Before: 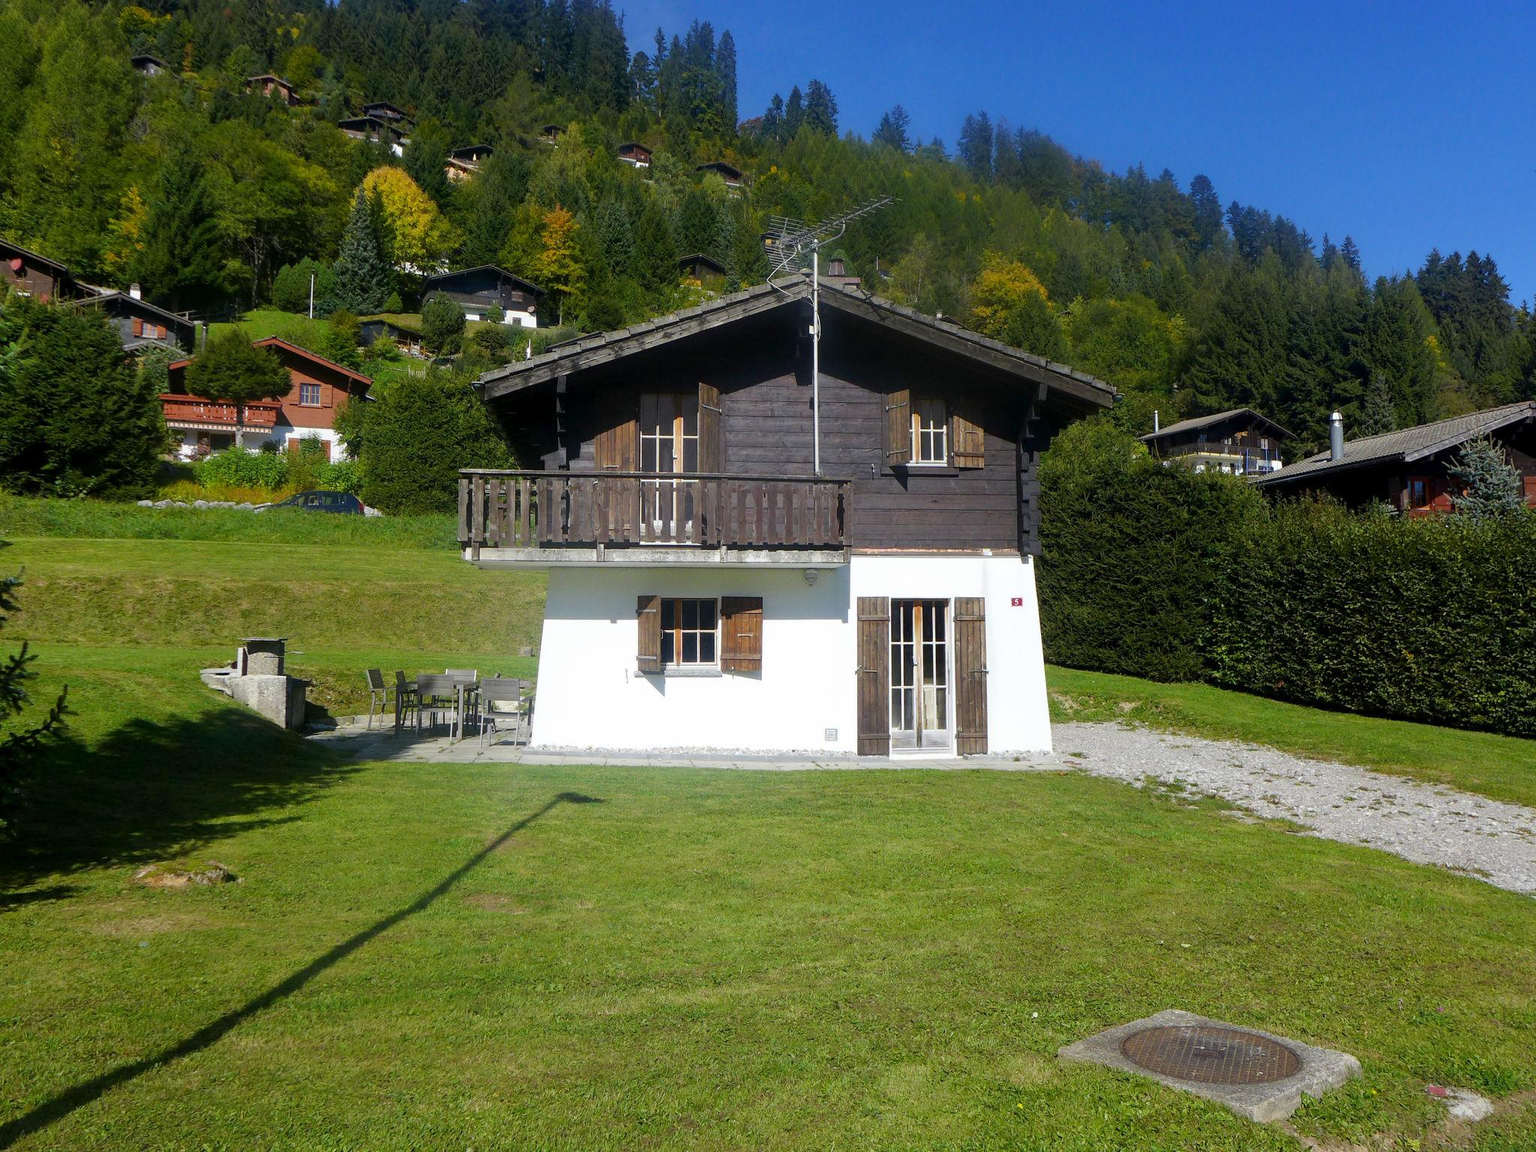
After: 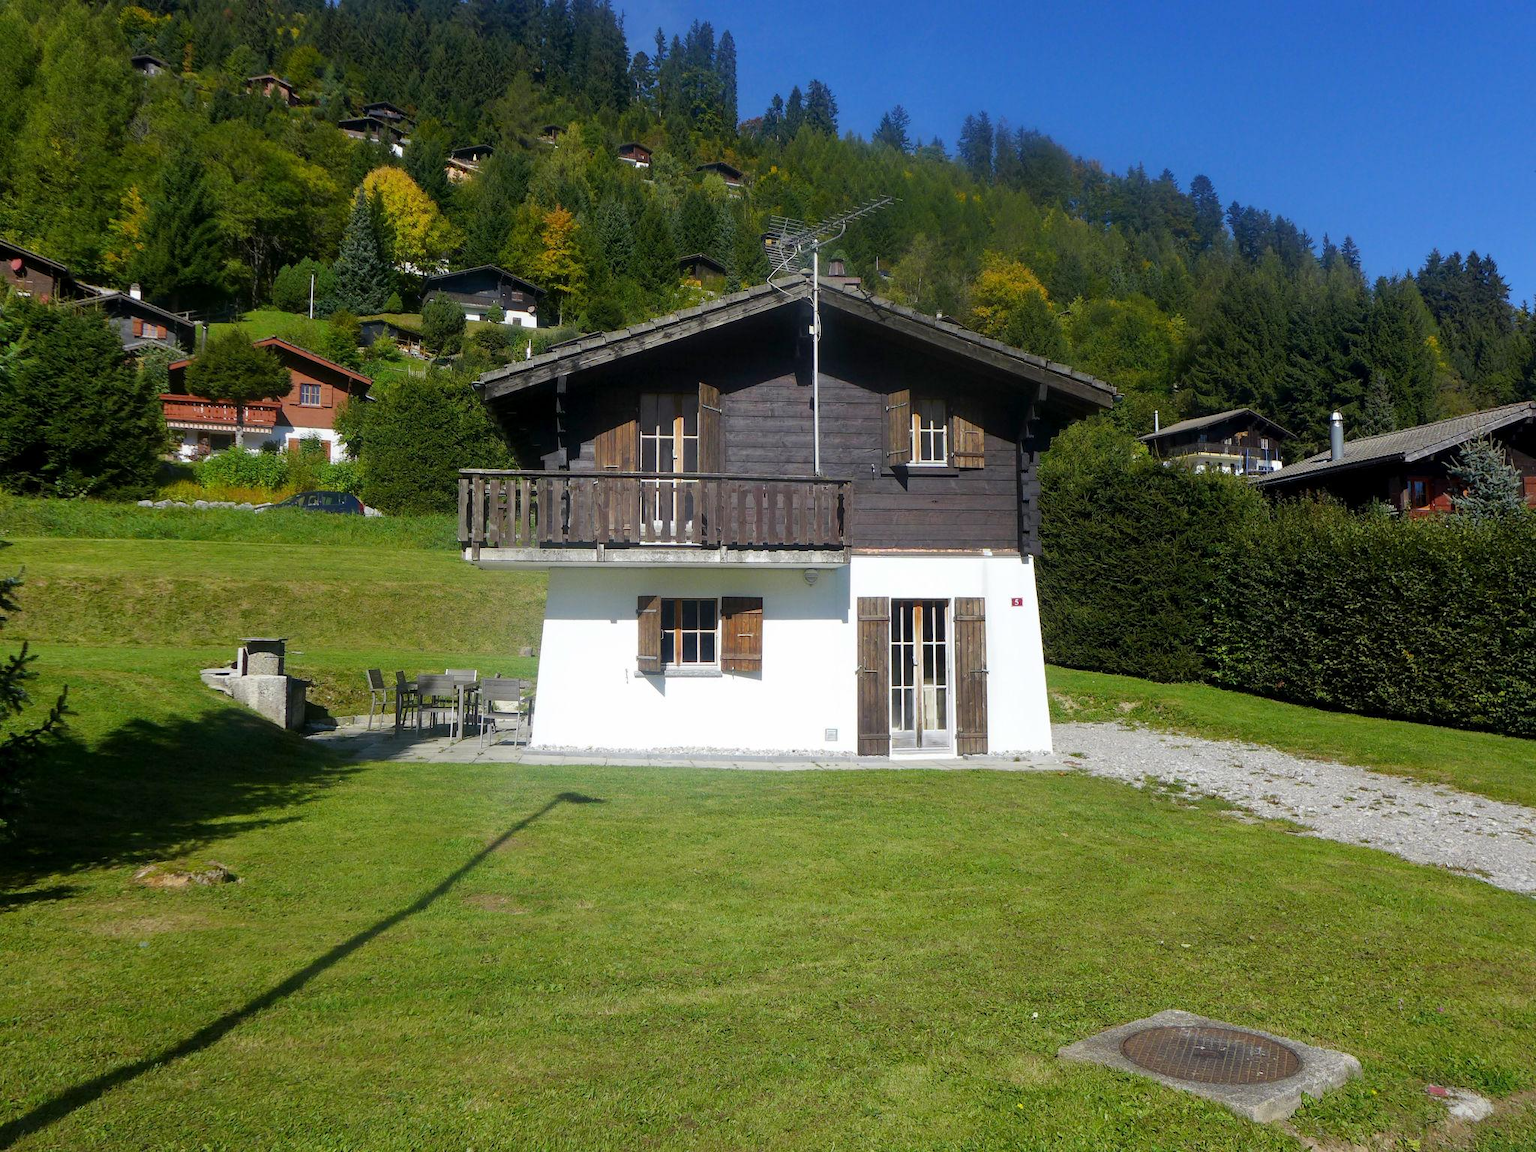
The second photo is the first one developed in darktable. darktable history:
local contrast: mode bilateral grid, contrast 14, coarseness 36, detail 104%, midtone range 0.2
